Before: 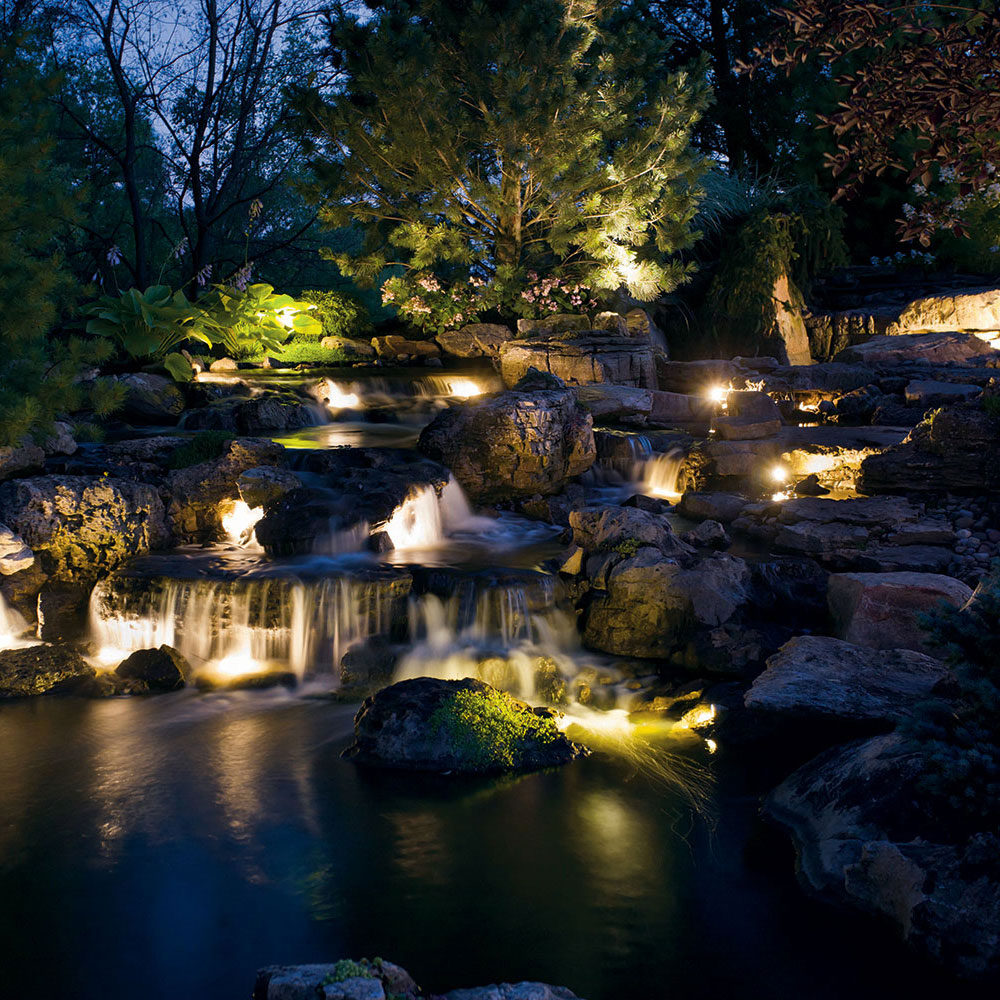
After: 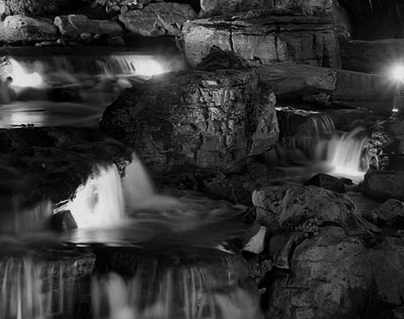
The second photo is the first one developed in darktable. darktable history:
crop: left 31.751%, top 32.172%, right 27.8%, bottom 35.83%
exposure: exposure -0.36 EV, compensate highlight preservation false
velvia: on, module defaults
color balance: output saturation 110%
monochrome: on, module defaults
